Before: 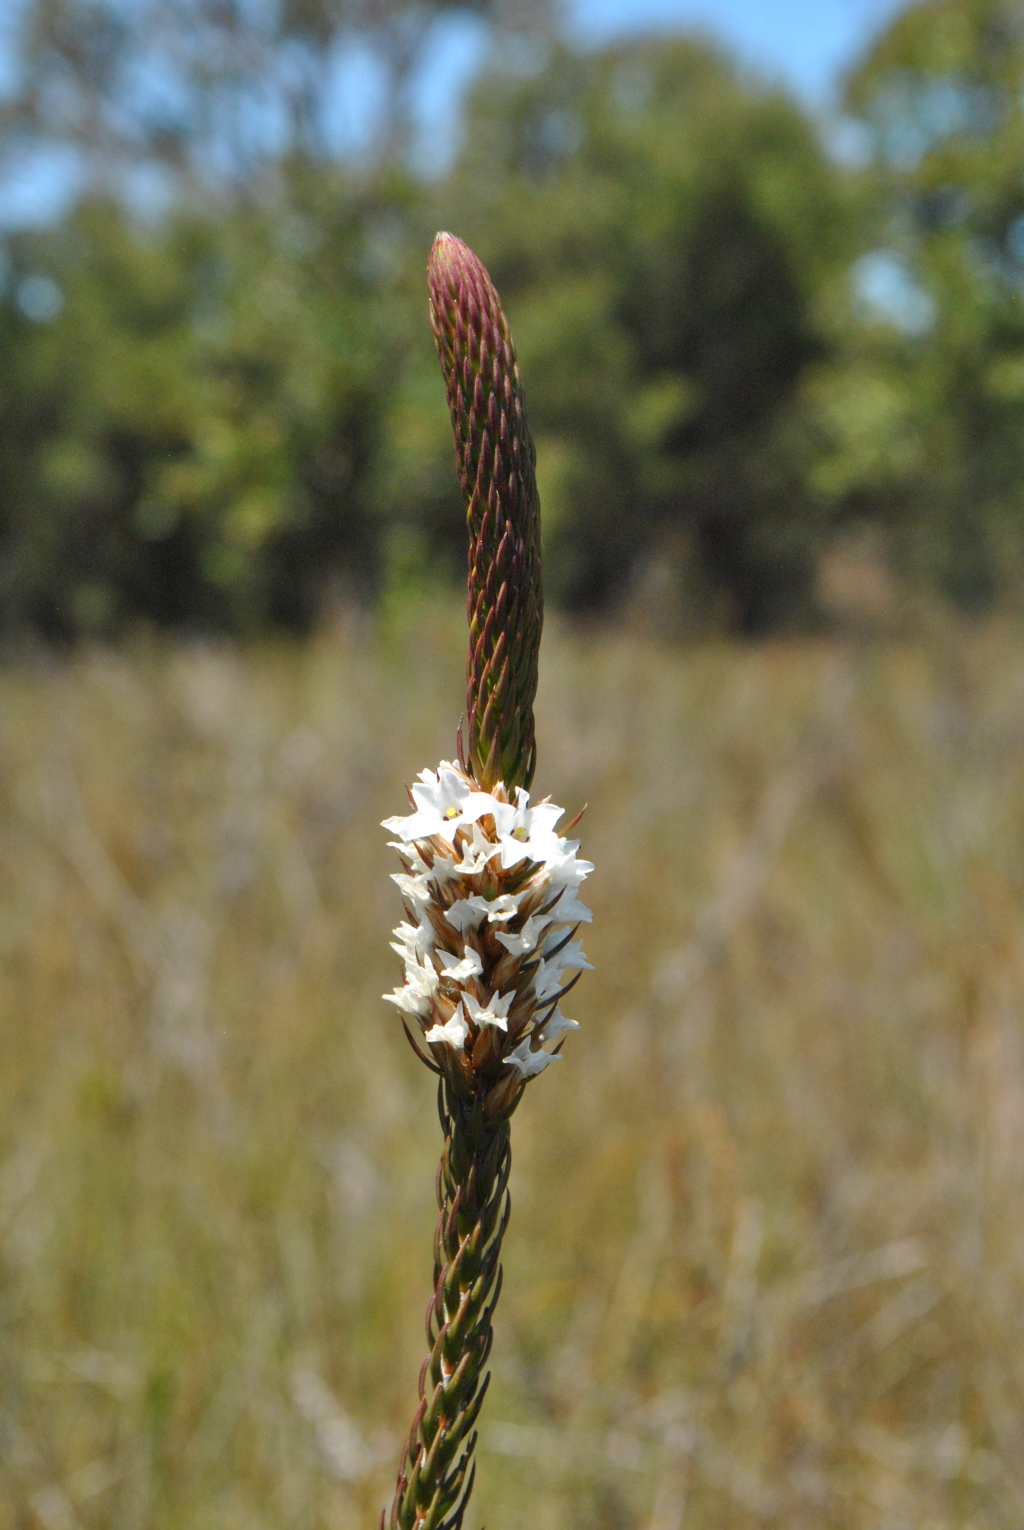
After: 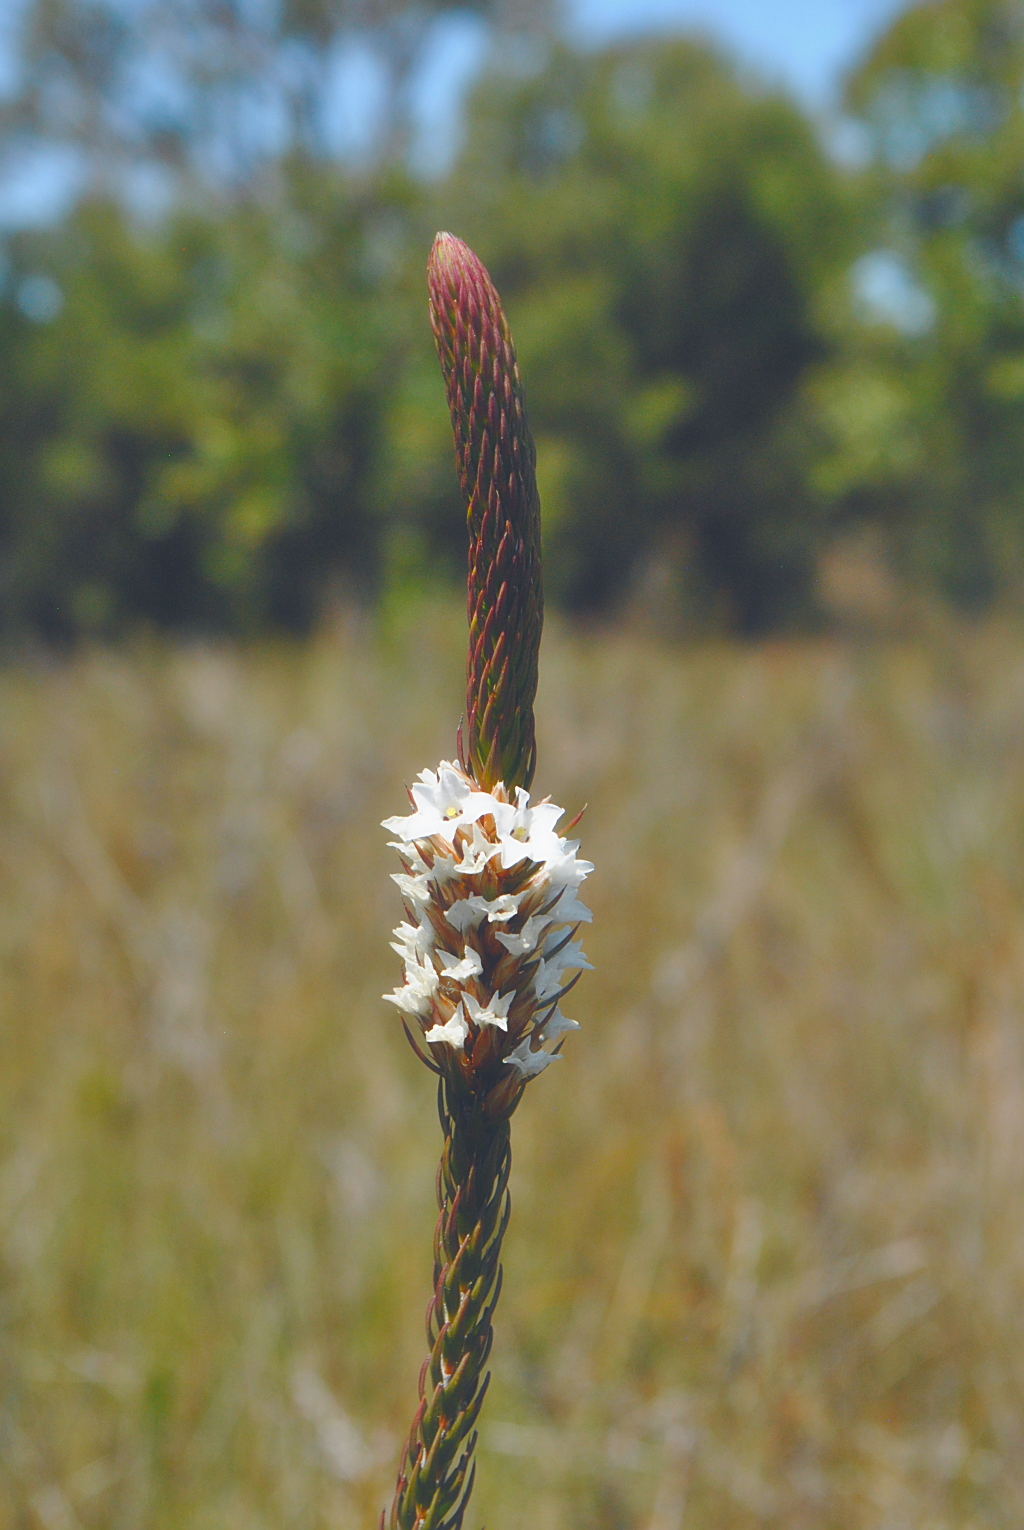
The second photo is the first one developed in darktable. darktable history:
exposure: black level correction -0.021, exposure -0.033 EV, compensate highlight preservation false
contrast equalizer: octaves 7, y [[0.5, 0.501, 0.525, 0.597, 0.58, 0.514], [0.5 ×6], [0.5 ×6], [0 ×6], [0 ×6]], mix -0.984
sharpen: on, module defaults
color balance rgb: global offset › chroma 0.124%, global offset › hue 253.71°, perceptual saturation grading › global saturation 0.706%, perceptual saturation grading › highlights -18.014%, perceptual saturation grading › mid-tones 33.786%, perceptual saturation grading › shadows 50.453%
